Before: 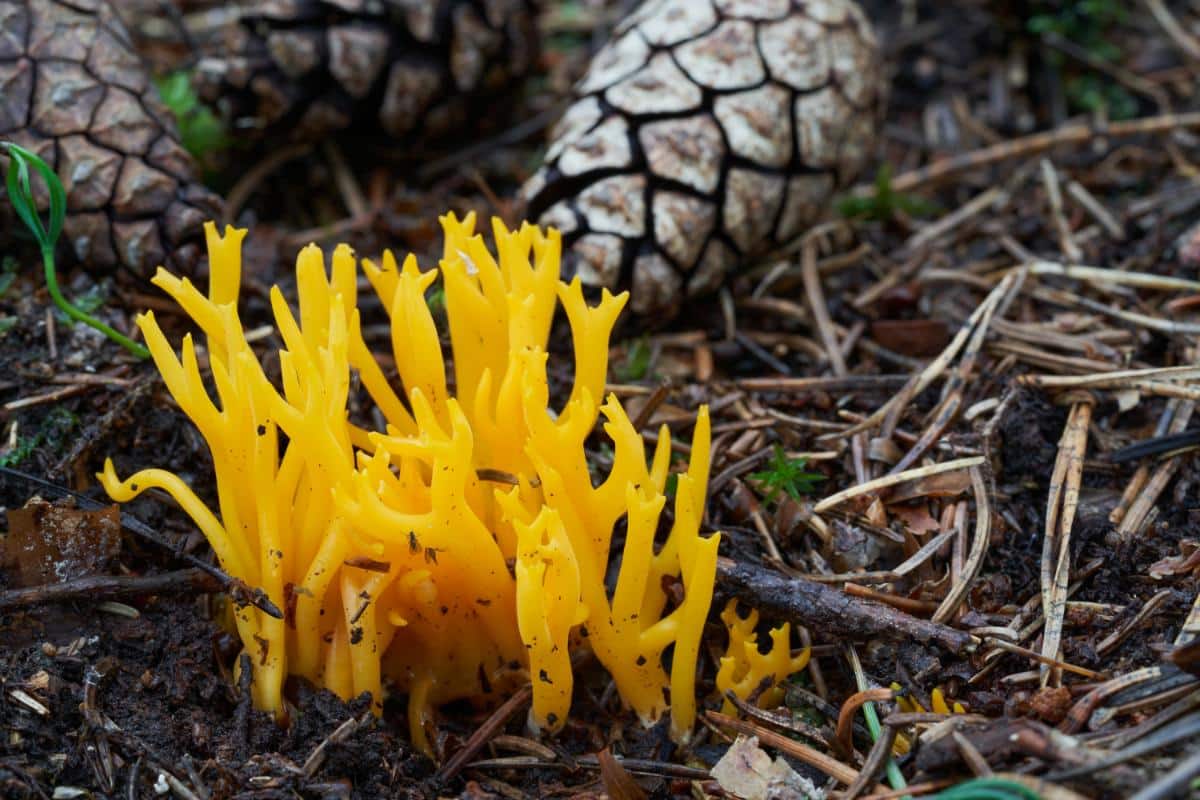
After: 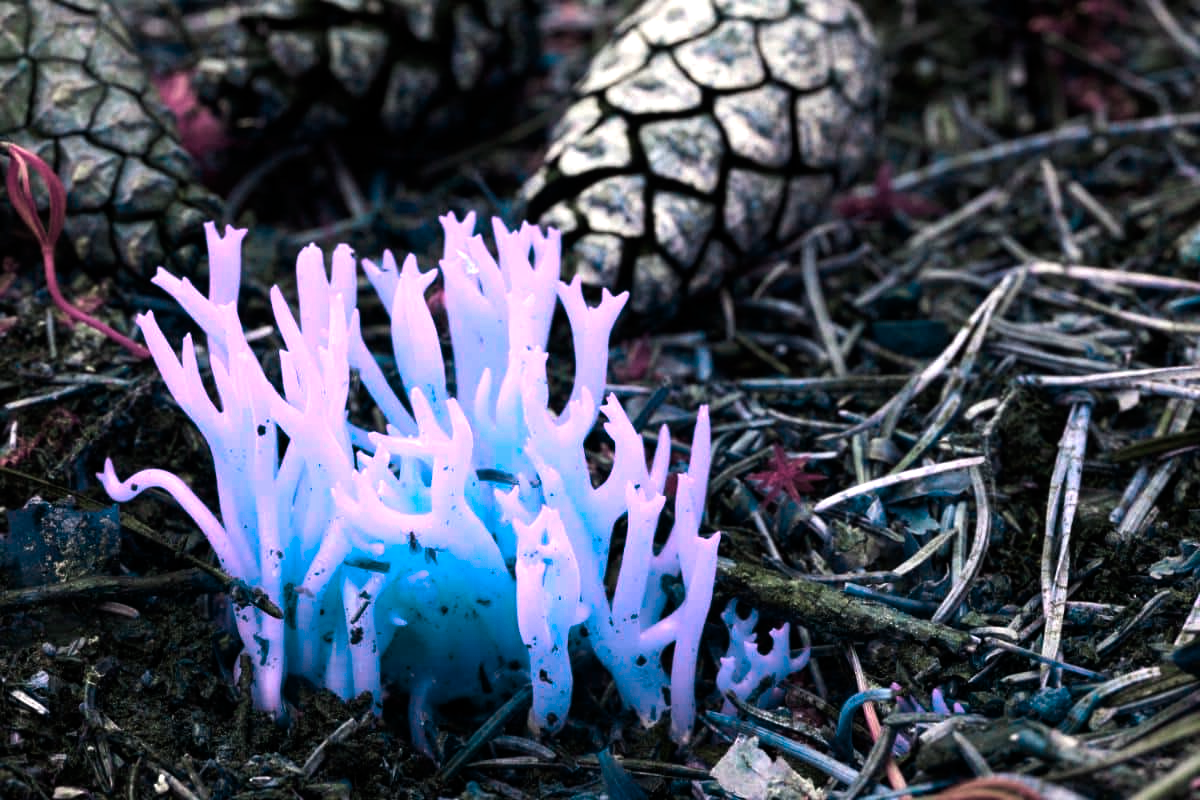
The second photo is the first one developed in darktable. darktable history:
color balance rgb: power › hue 307.52°, perceptual saturation grading › global saturation -0.01%, hue shift -148.58°, contrast 35.144%, saturation formula JzAzBz (2021)
